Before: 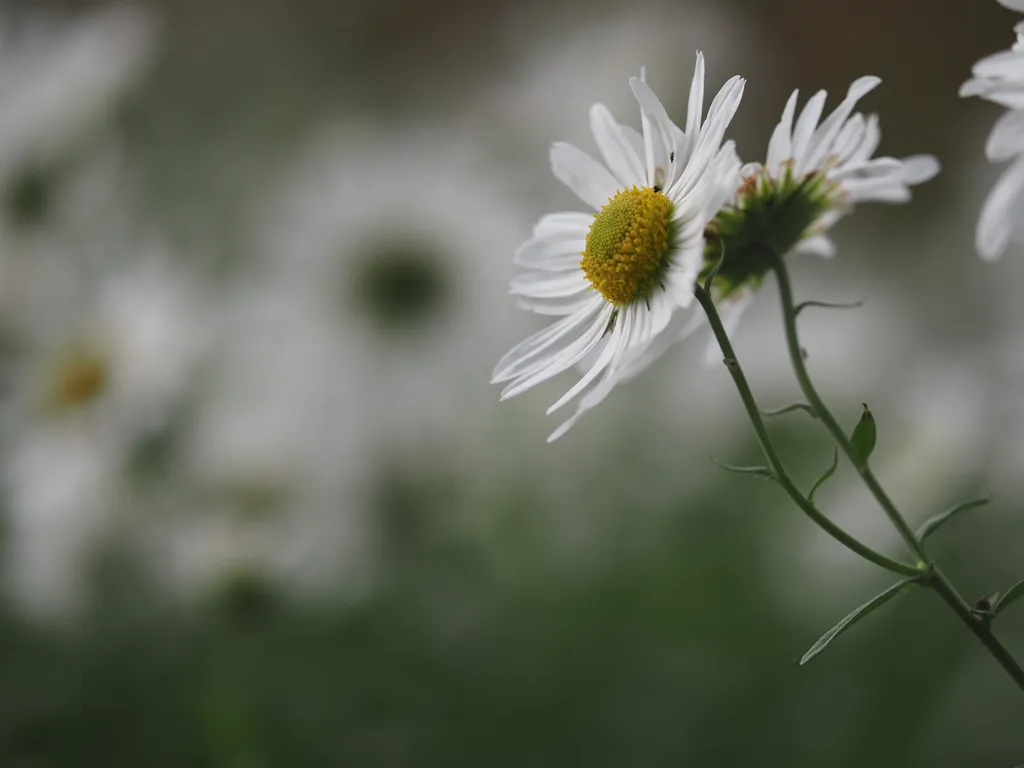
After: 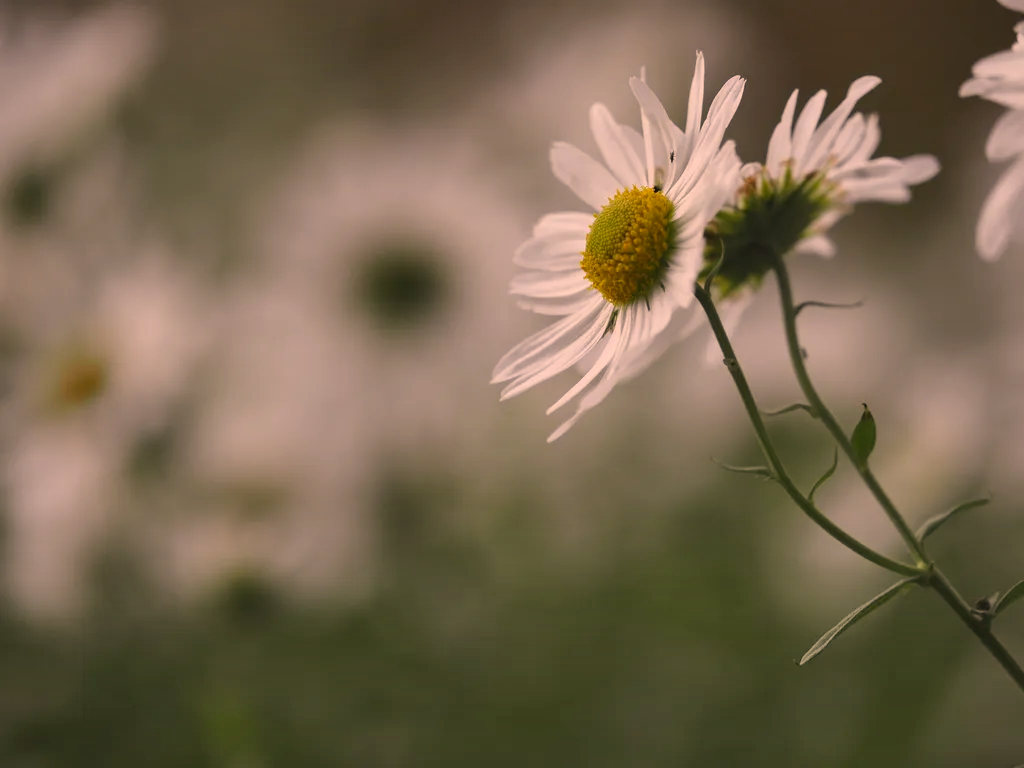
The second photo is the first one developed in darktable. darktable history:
shadows and highlights: low approximation 0.01, soften with gaussian
color correction: highlights a* 17.88, highlights b* 18.79
